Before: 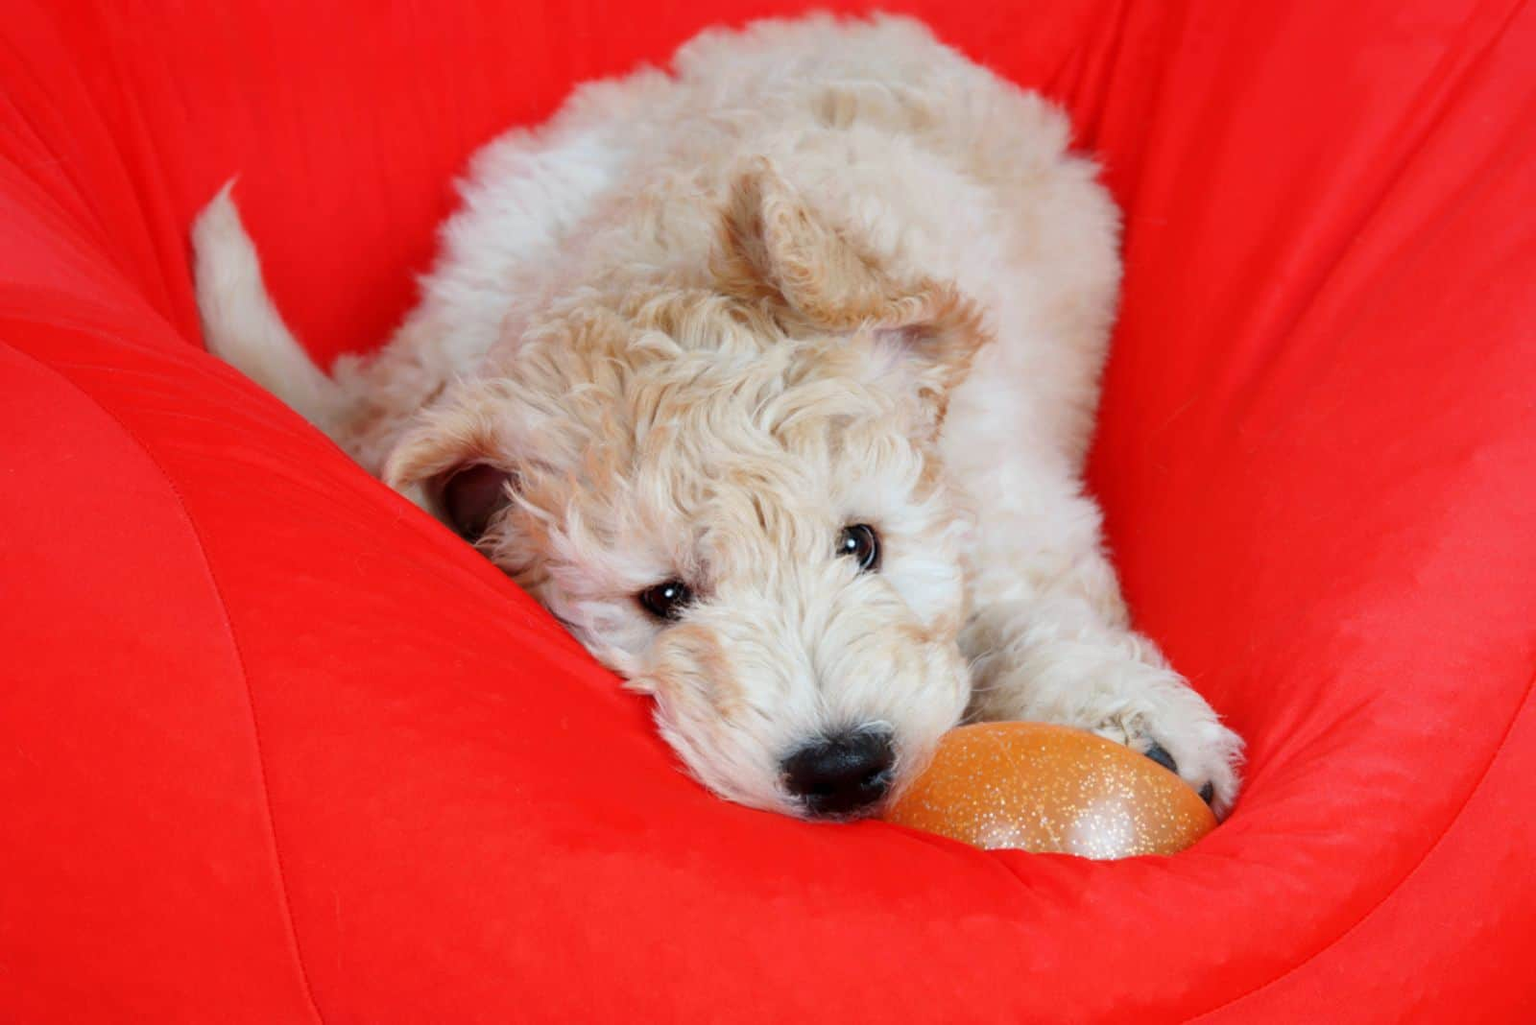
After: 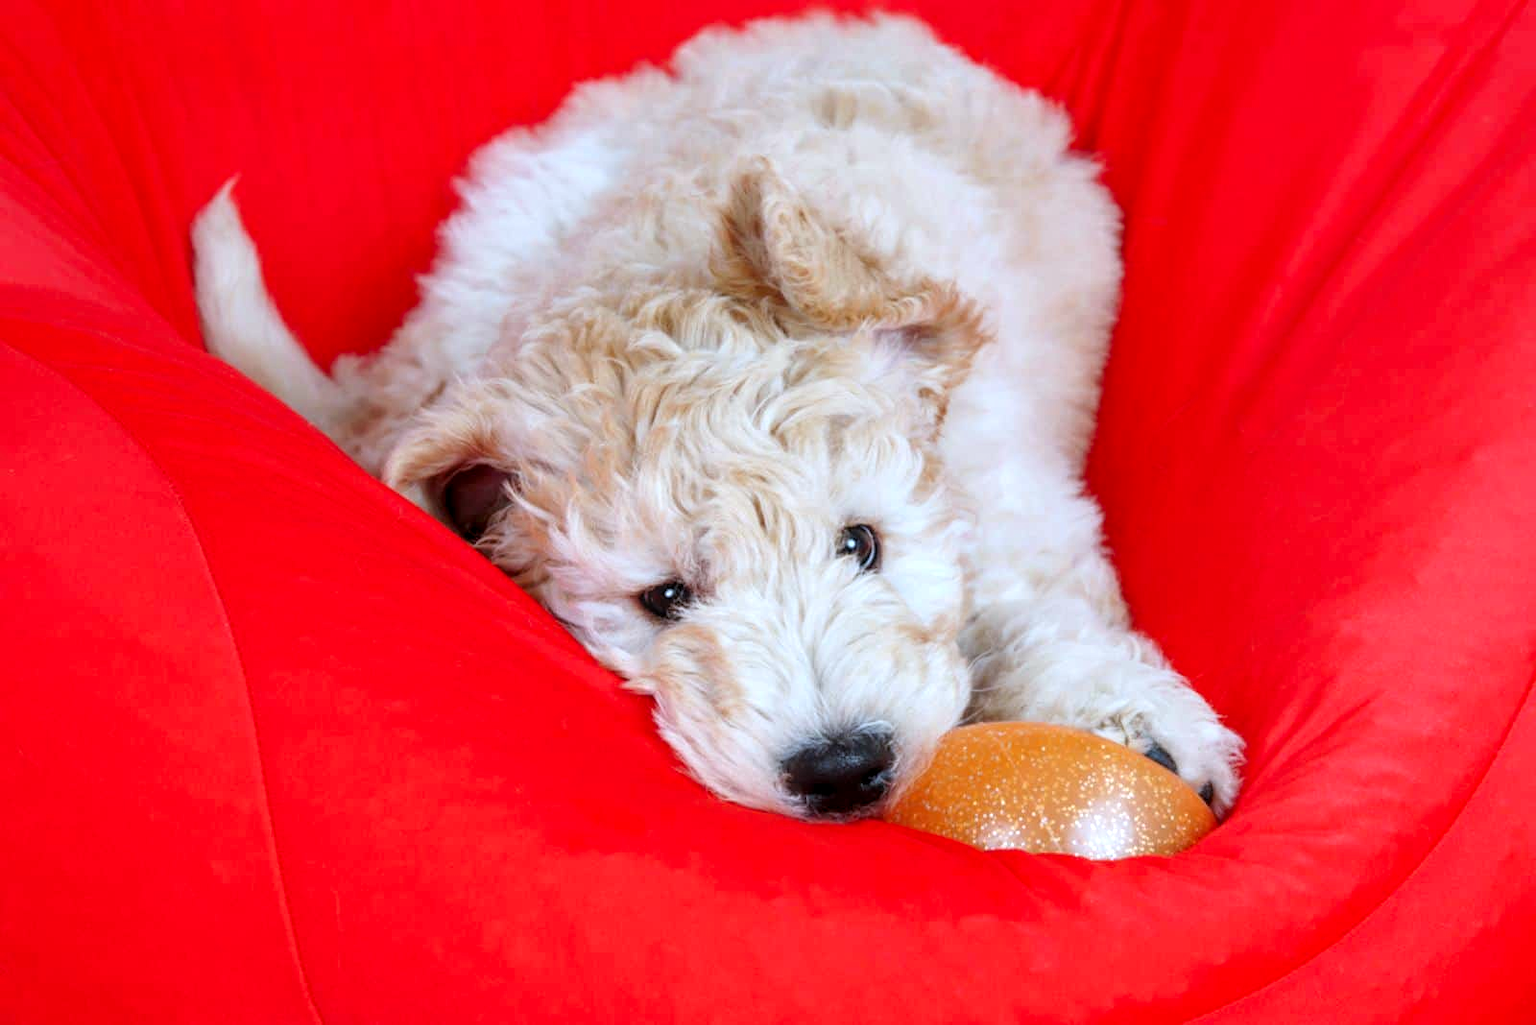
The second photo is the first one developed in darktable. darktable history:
contrast brightness saturation: contrast 0.03, brightness 0.06, saturation 0.13
local contrast: highlights 61%, detail 143%, midtone range 0.428
white balance: red 0.954, blue 1.079
tone equalizer: on, module defaults
